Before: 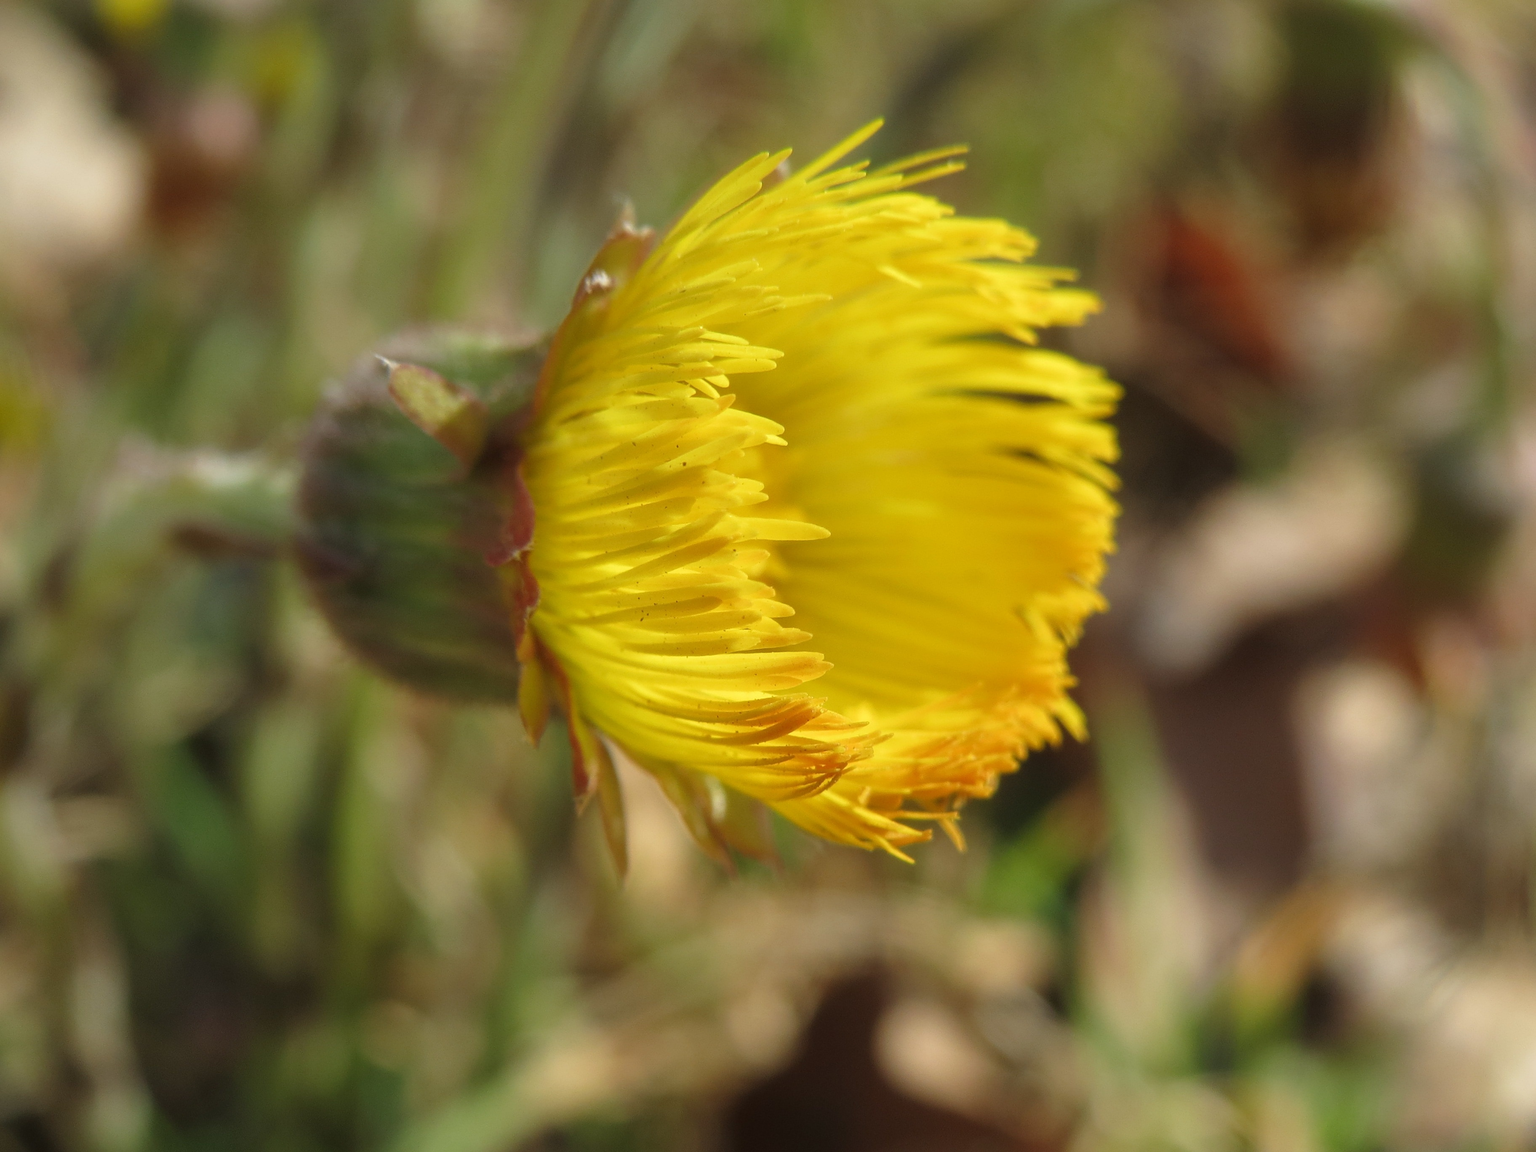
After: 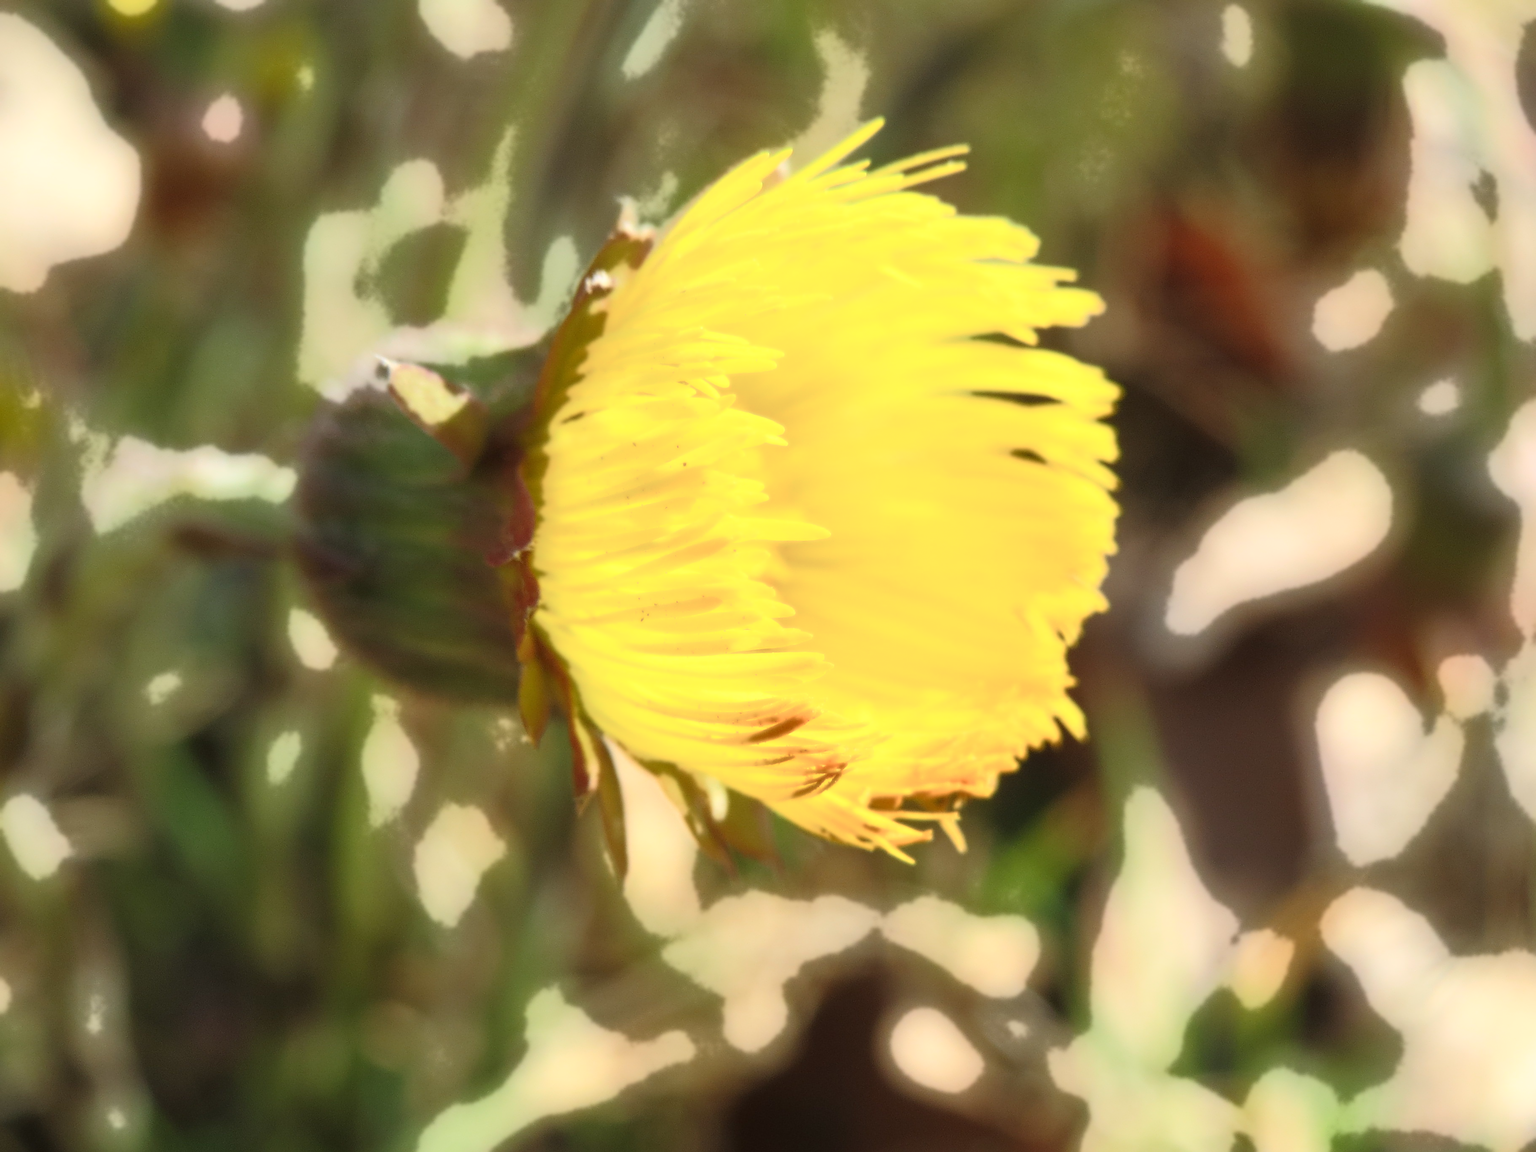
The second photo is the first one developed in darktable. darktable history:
bloom: size 0%, threshold 54.82%, strength 8.31%
sharpen: on, module defaults
